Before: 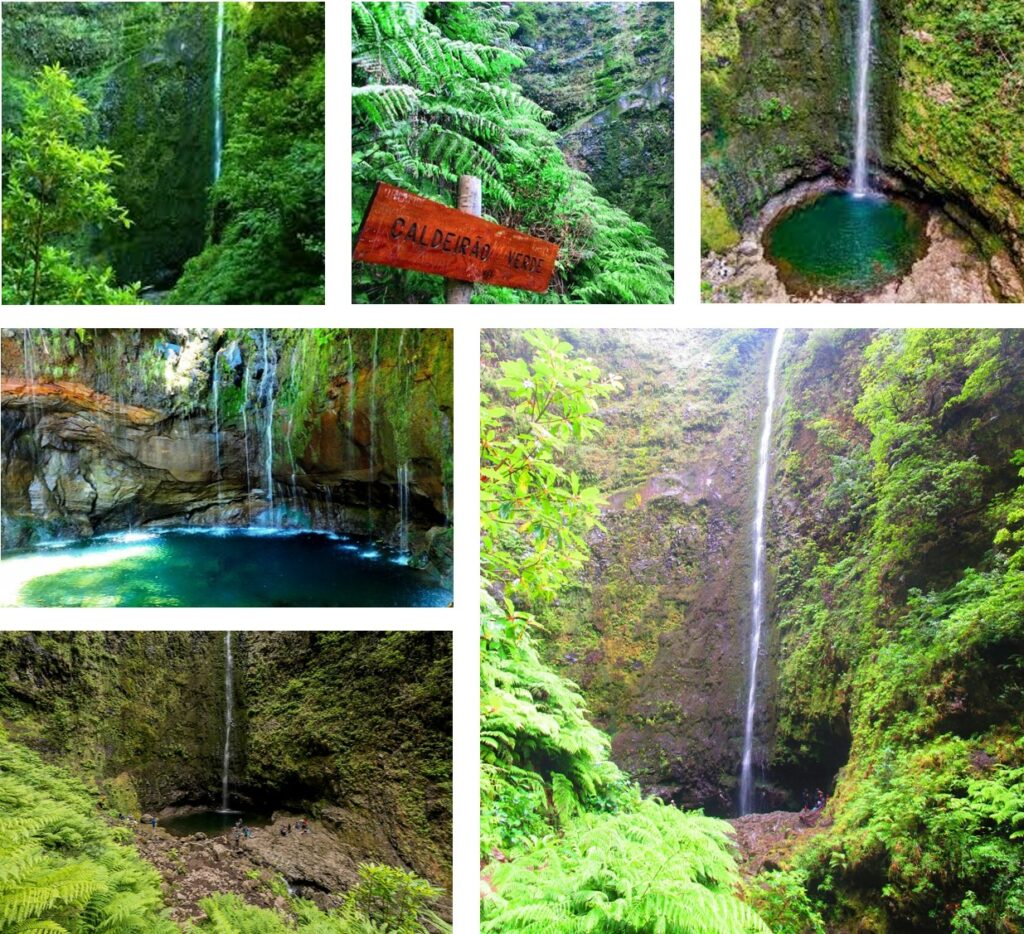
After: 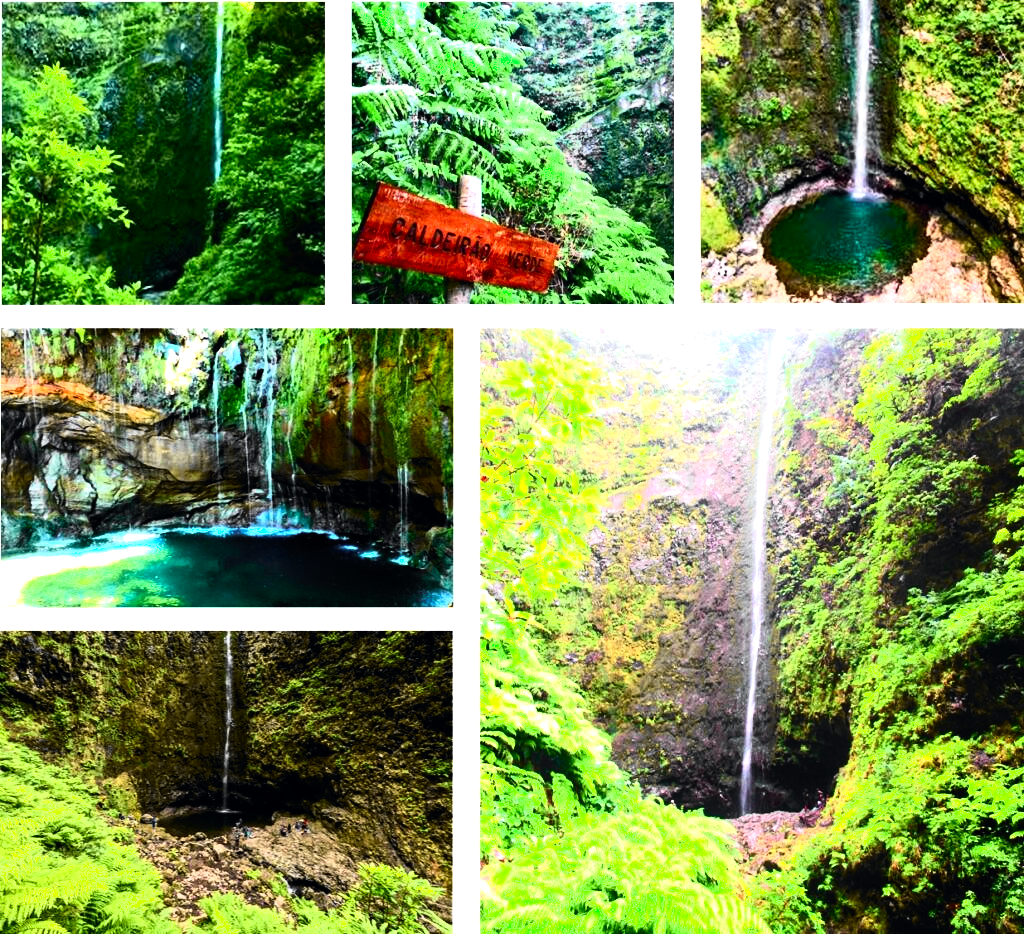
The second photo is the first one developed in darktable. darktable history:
tone curve: curves: ch0 [(0, 0) (0.071, 0.047) (0.266, 0.26) (0.491, 0.552) (0.753, 0.818) (1, 0.983)]; ch1 [(0, 0) (0.346, 0.307) (0.408, 0.369) (0.463, 0.443) (0.482, 0.493) (0.502, 0.5) (0.517, 0.518) (0.55, 0.573) (0.597, 0.641) (0.651, 0.709) (1, 1)]; ch2 [(0, 0) (0.346, 0.34) (0.434, 0.46) (0.485, 0.494) (0.5, 0.494) (0.517, 0.506) (0.535, 0.545) (0.583, 0.634) (0.625, 0.686) (1, 1)], color space Lab, independent channels, preserve colors none
tone equalizer: -8 EV -1.08 EV, -7 EV -1.01 EV, -6 EV -0.867 EV, -5 EV -0.578 EV, -3 EV 0.578 EV, -2 EV 0.867 EV, -1 EV 1.01 EV, +0 EV 1.08 EV, edges refinement/feathering 500, mask exposure compensation -1.57 EV, preserve details no
shadows and highlights: shadows 0, highlights 40
